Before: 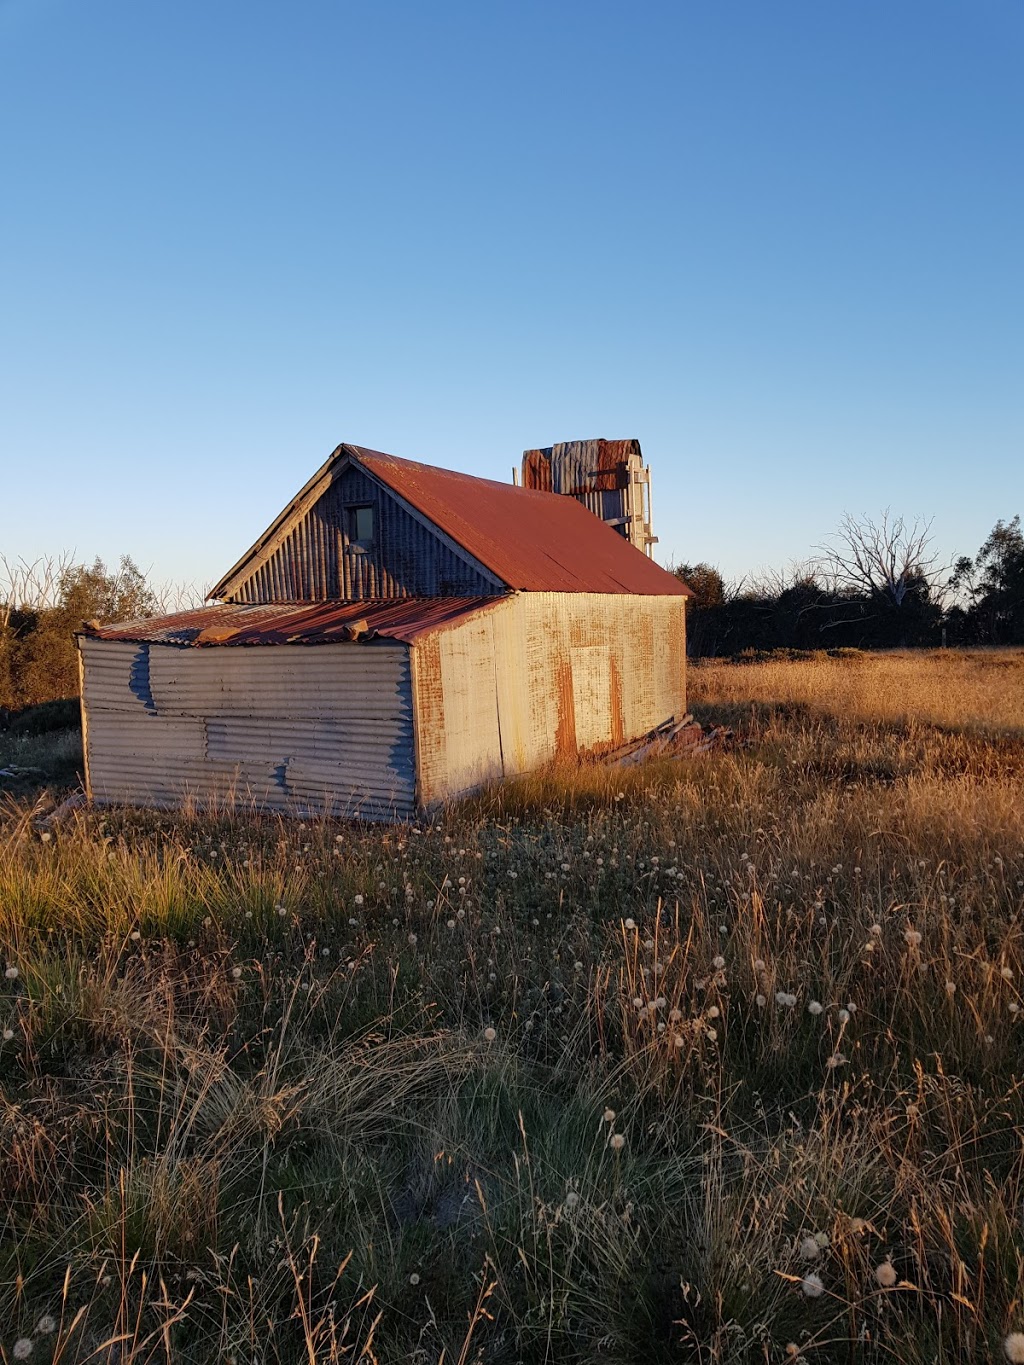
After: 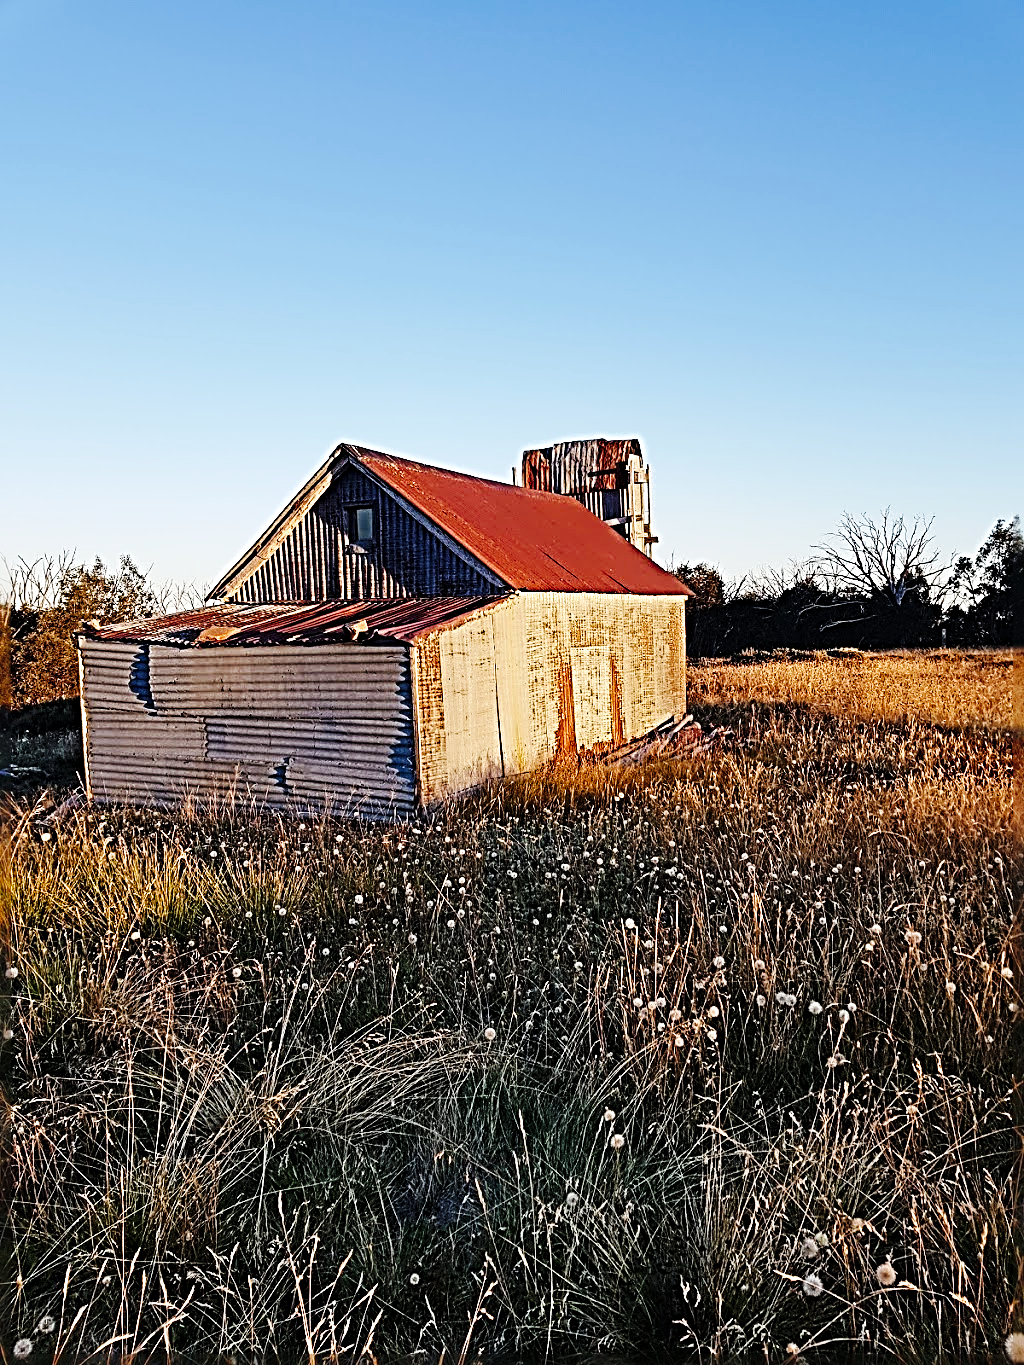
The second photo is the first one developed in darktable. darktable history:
base curve: curves: ch0 [(0, 0) (0.036, 0.025) (0.121, 0.166) (0.206, 0.329) (0.605, 0.79) (1, 1)], preserve colors none
sharpen: radius 4.003, amount 1.998
